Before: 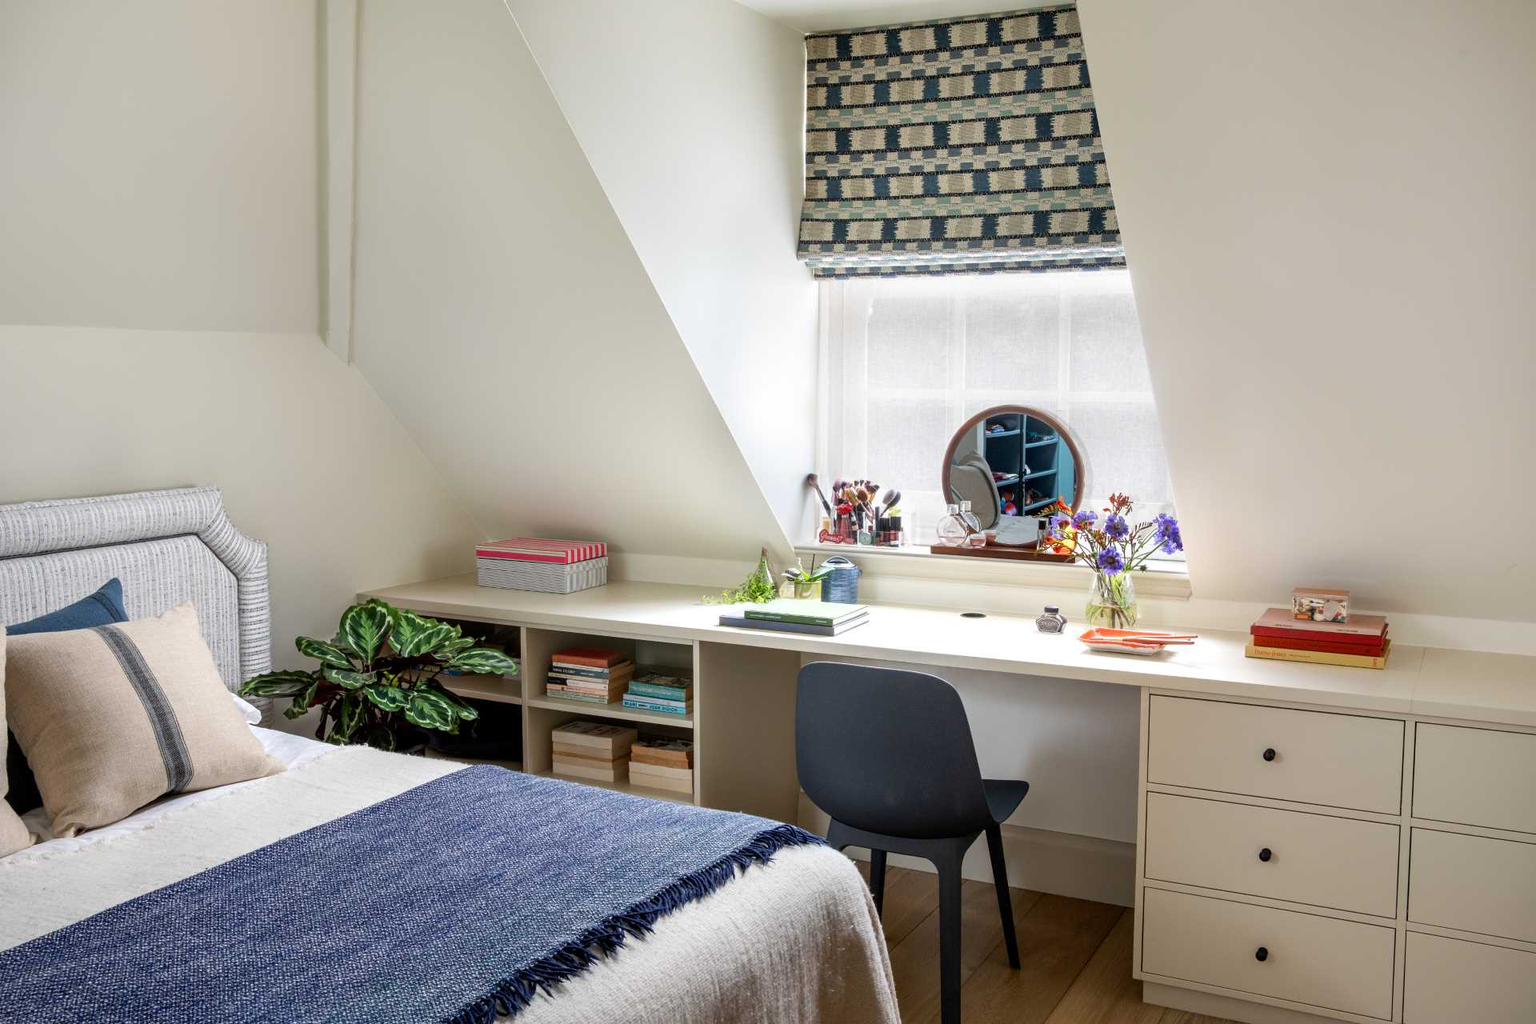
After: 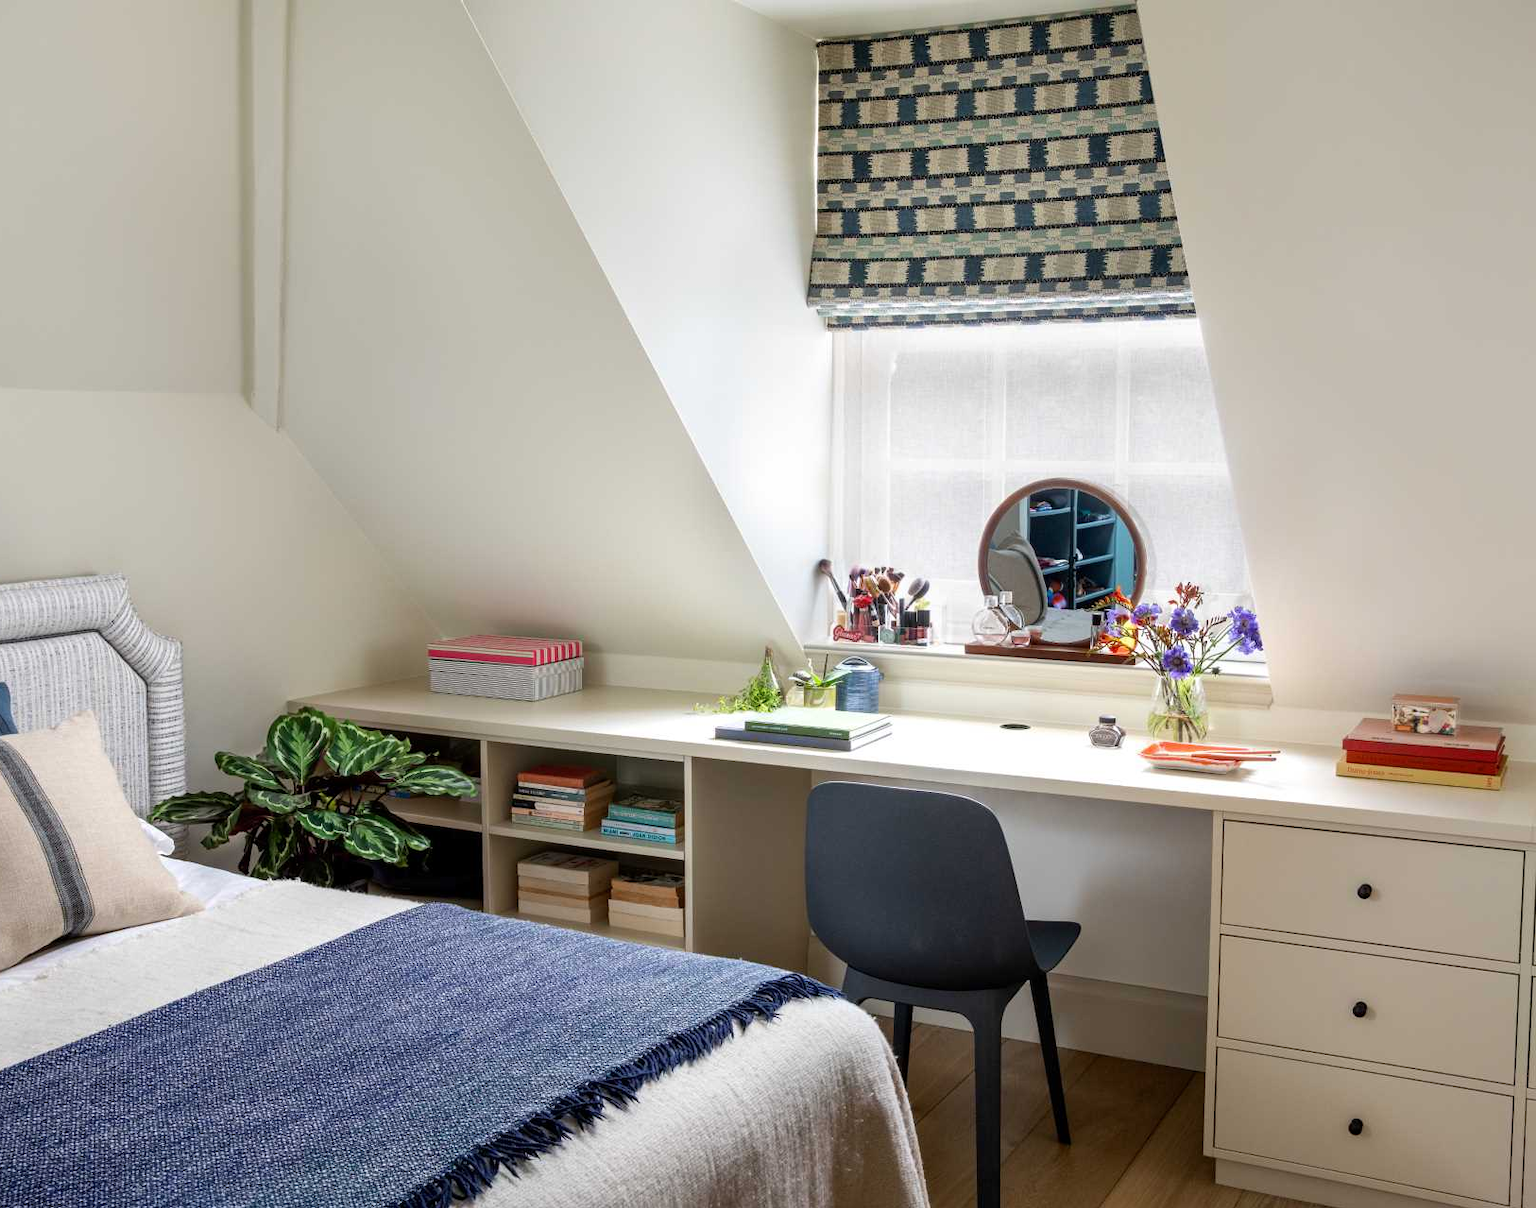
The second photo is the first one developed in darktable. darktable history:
crop: left 7.448%, right 7.84%
